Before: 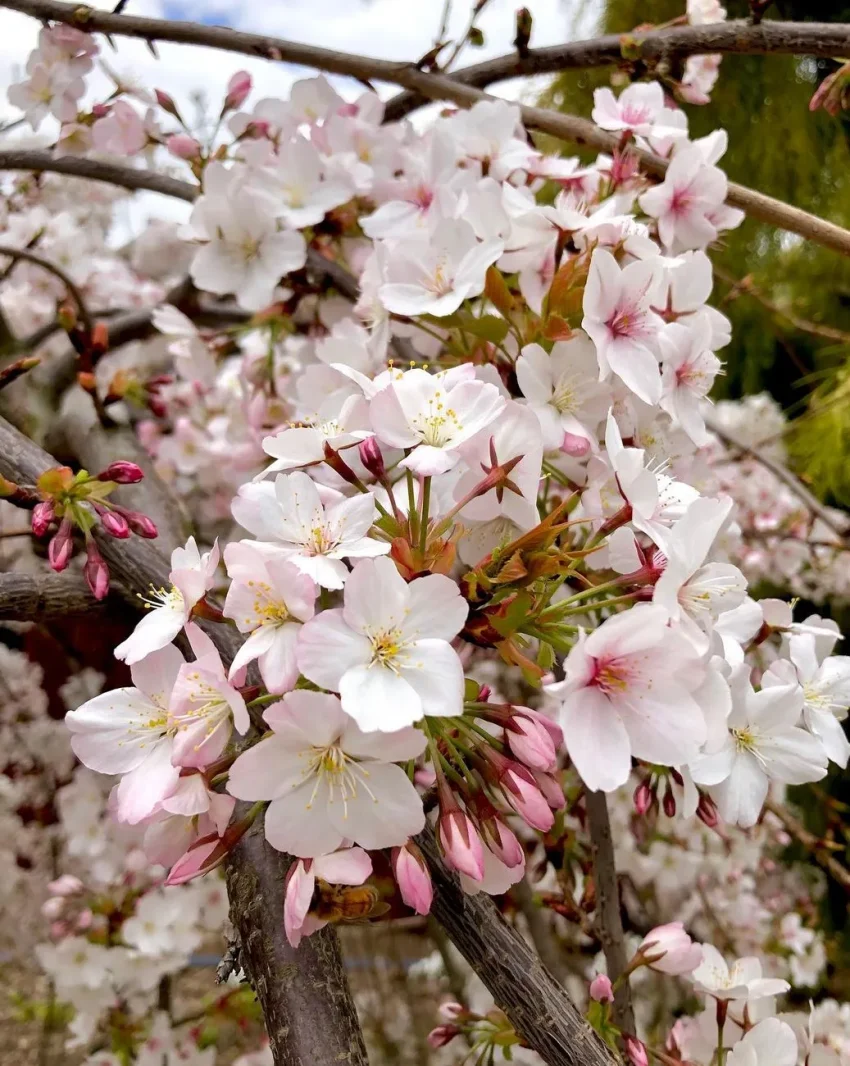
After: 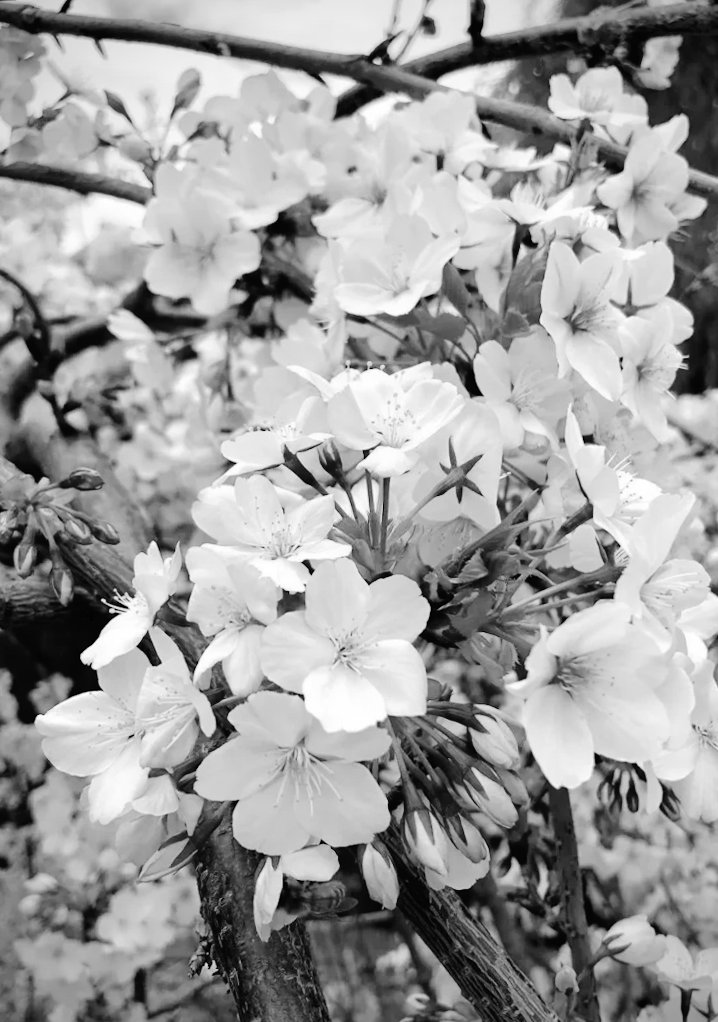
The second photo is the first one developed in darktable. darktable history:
monochrome: on, module defaults
vignetting: on, module defaults
crop and rotate: angle 1°, left 4.281%, top 0.642%, right 11.383%, bottom 2.486%
rotate and perspective: lens shift (vertical) 0.048, lens shift (horizontal) -0.024, automatic cropping off
contrast brightness saturation: saturation -0.05
tone curve: curves: ch0 [(0, 0) (0.003, 0.013) (0.011, 0.016) (0.025, 0.021) (0.044, 0.029) (0.069, 0.039) (0.1, 0.056) (0.136, 0.085) (0.177, 0.14) (0.224, 0.201) (0.277, 0.28) (0.335, 0.372) (0.399, 0.475) (0.468, 0.567) (0.543, 0.643) (0.623, 0.722) (0.709, 0.801) (0.801, 0.859) (0.898, 0.927) (1, 1)], preserve colors none
